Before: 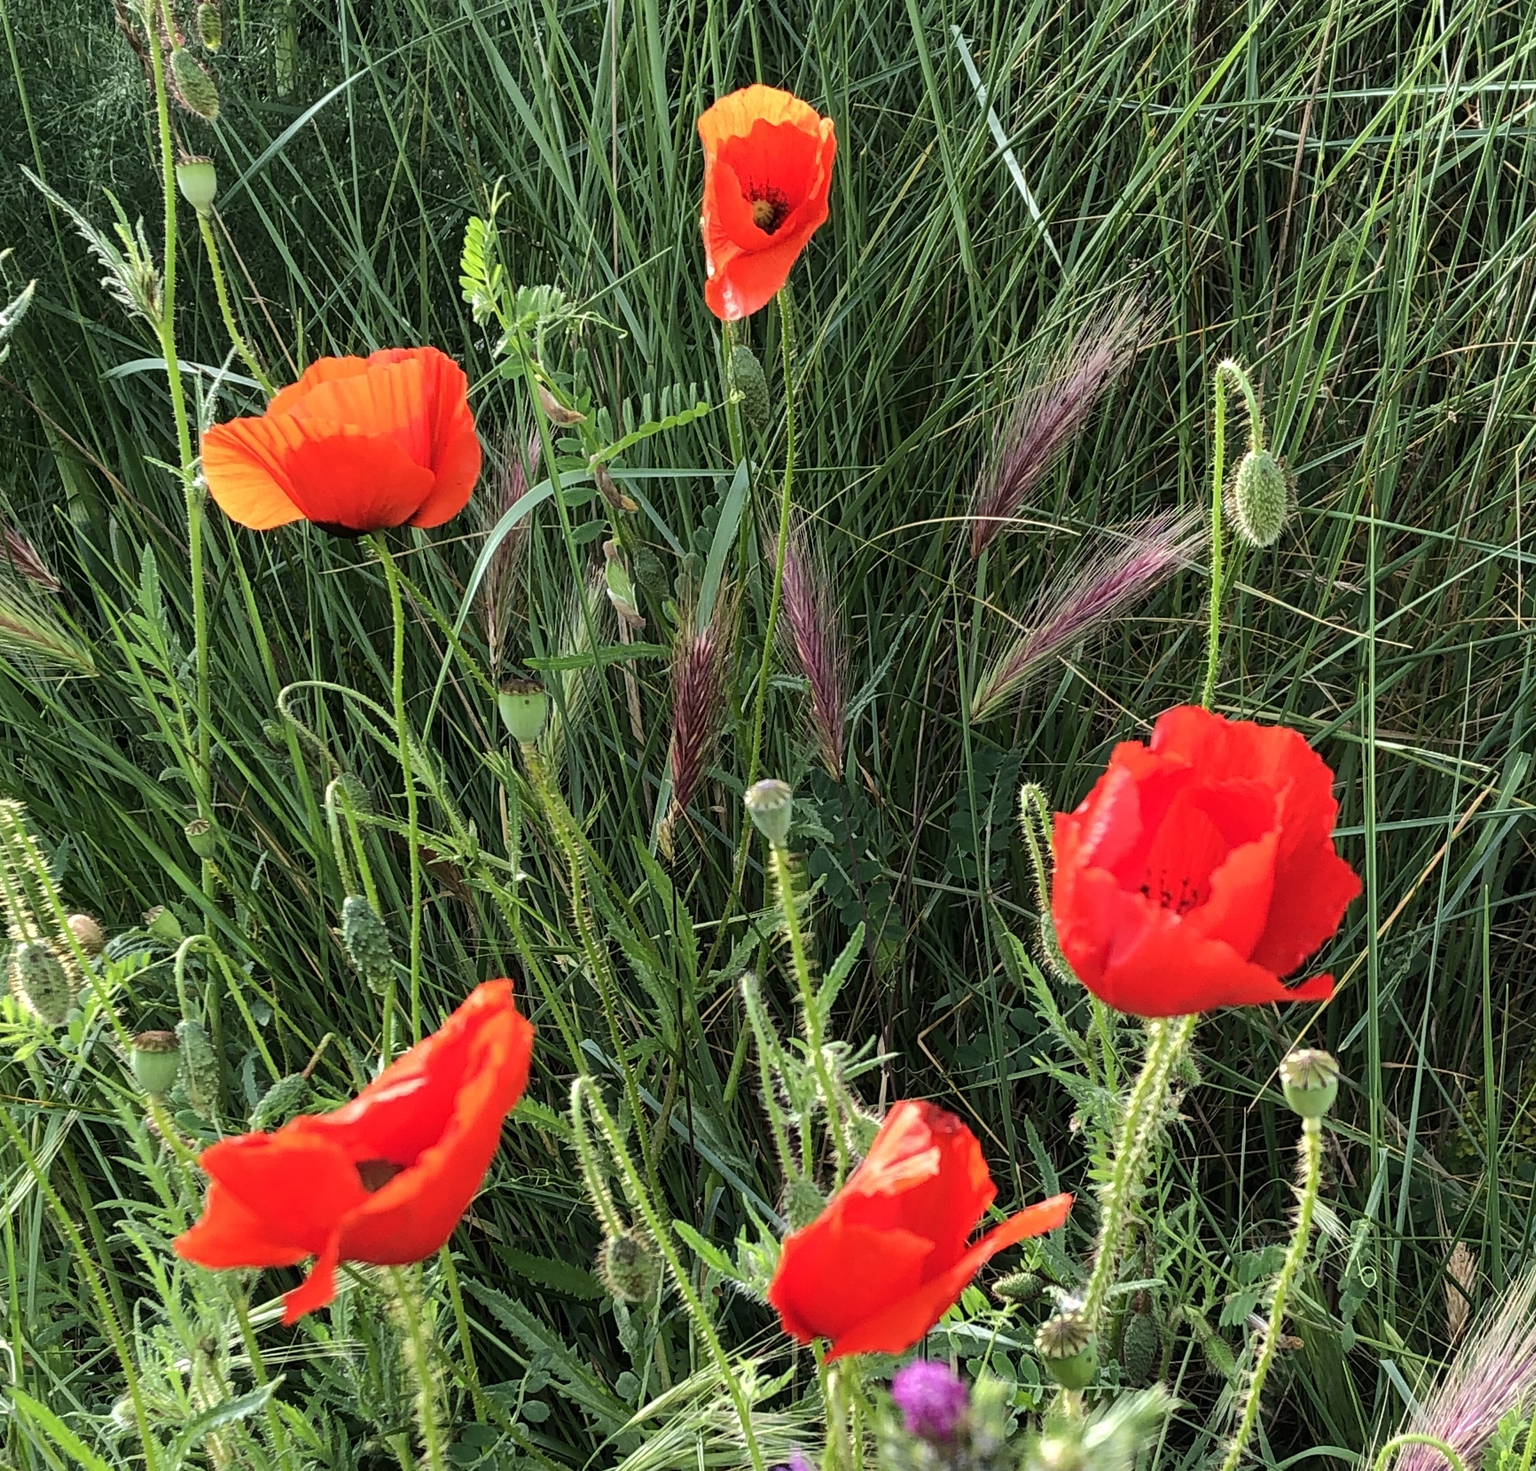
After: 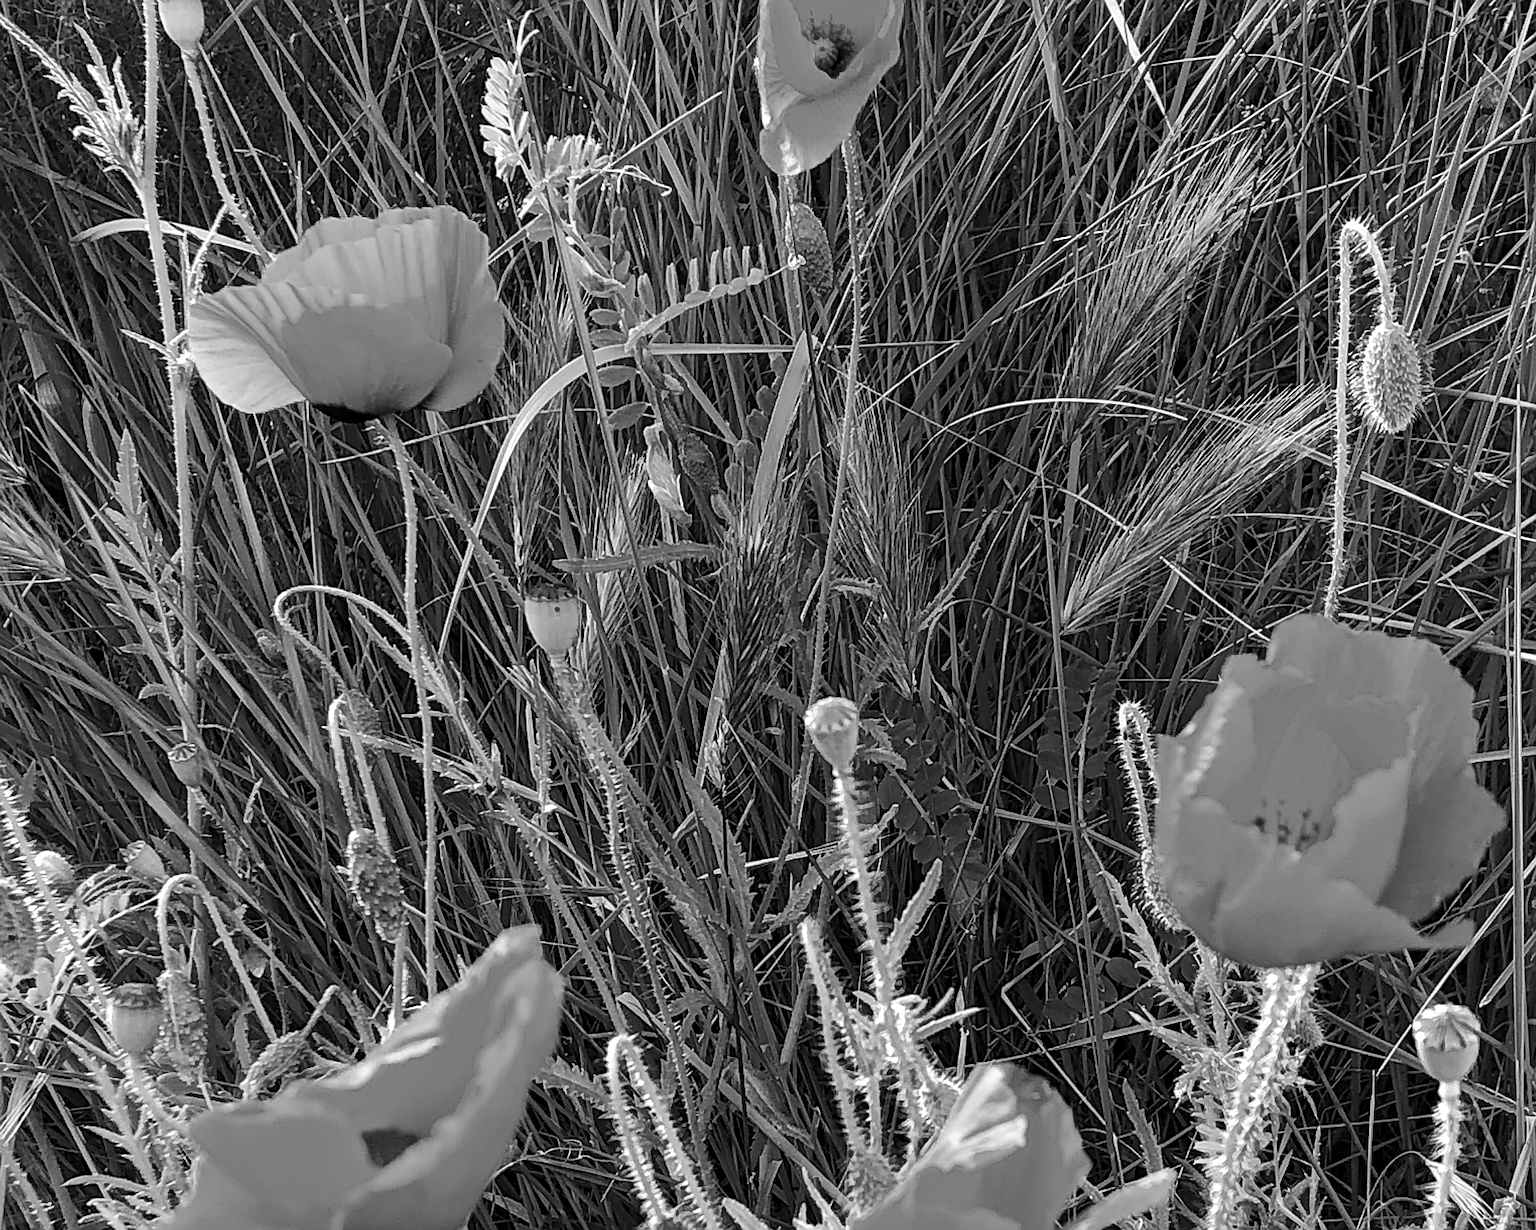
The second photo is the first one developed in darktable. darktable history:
local contrast: mode bilateral grid, contrast 20, coarseness 50, detail 130%, midtone range 0.2
monochrome: a -3.63, b -0.465
shadows and highlights: shadows 0, highlights 40
crop and rotate: left 2.425%, top 11.305%, right 9.6%, bottom 15.08%
sharpen: on, module defaults
